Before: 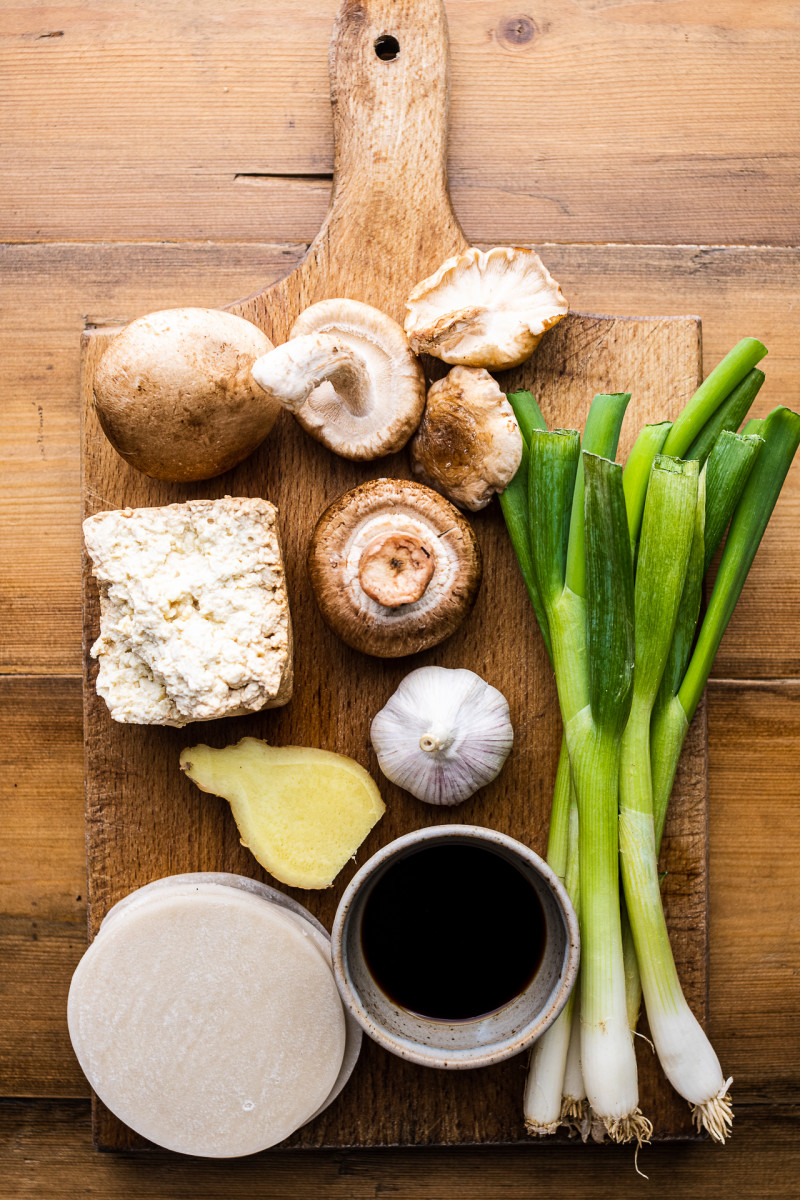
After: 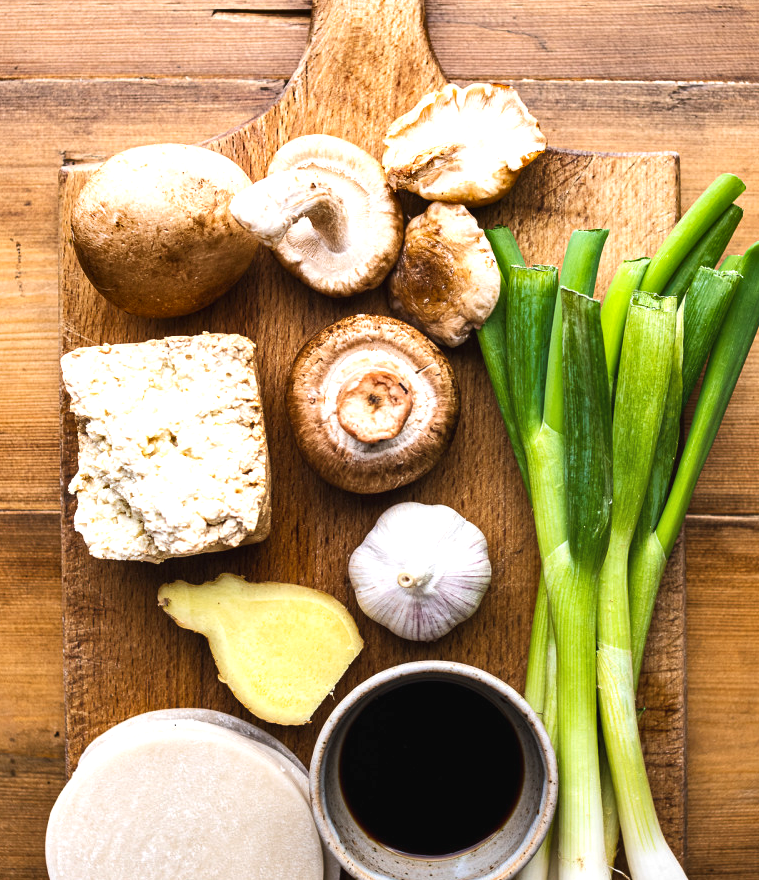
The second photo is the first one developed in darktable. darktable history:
exposure: black level correction -0.002, exposure 0.536 EV, compensate exposure bias true, compensate highlight preservation false
crop and rotate: left 2.967%, top 13.735%, right 2.038%, bottom 12.9%
shadows and highlights: soften with gaussian
